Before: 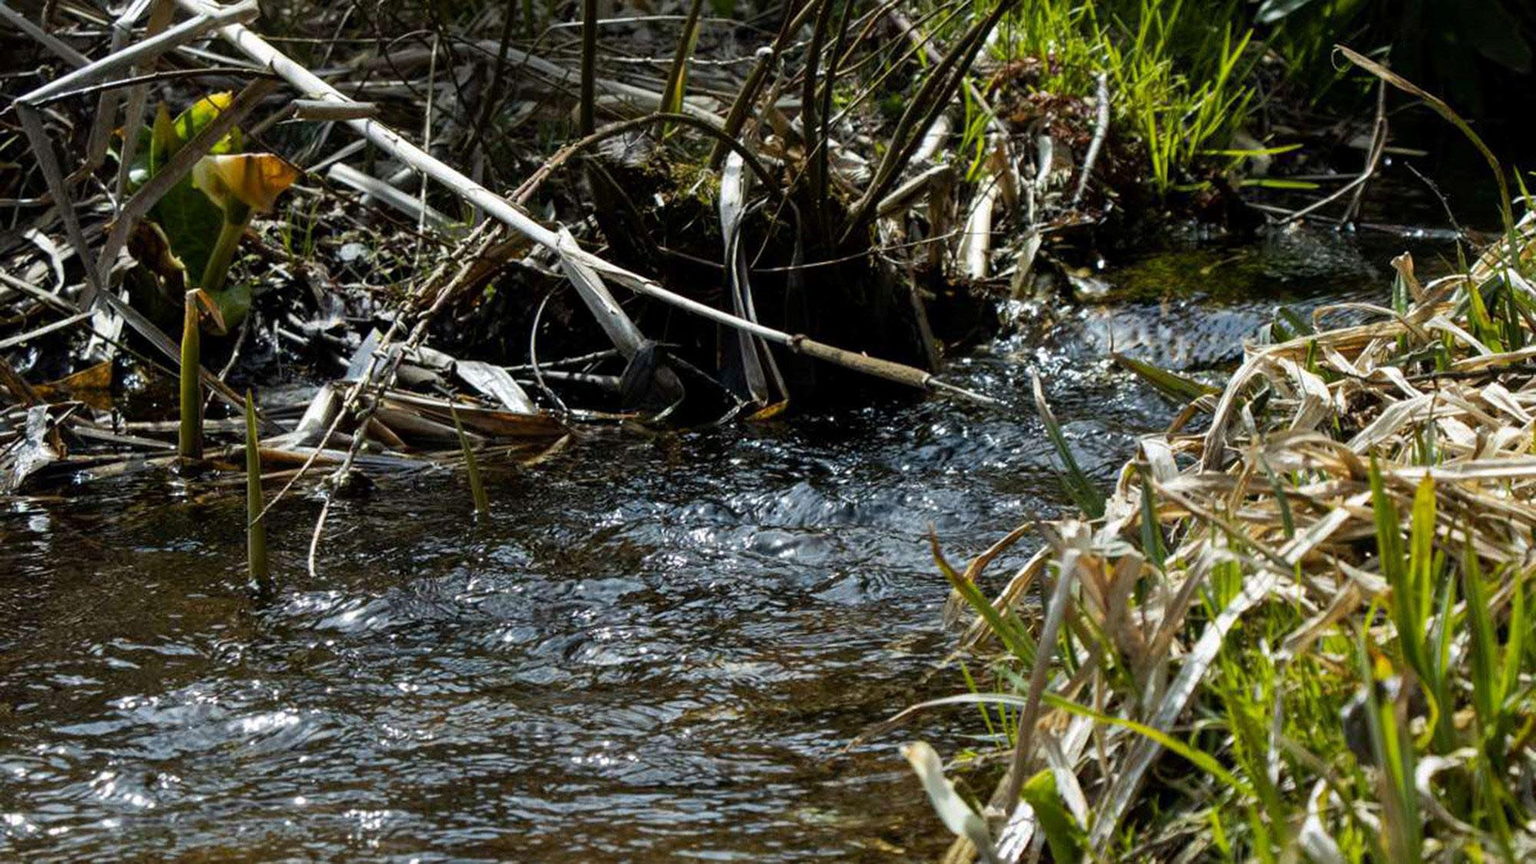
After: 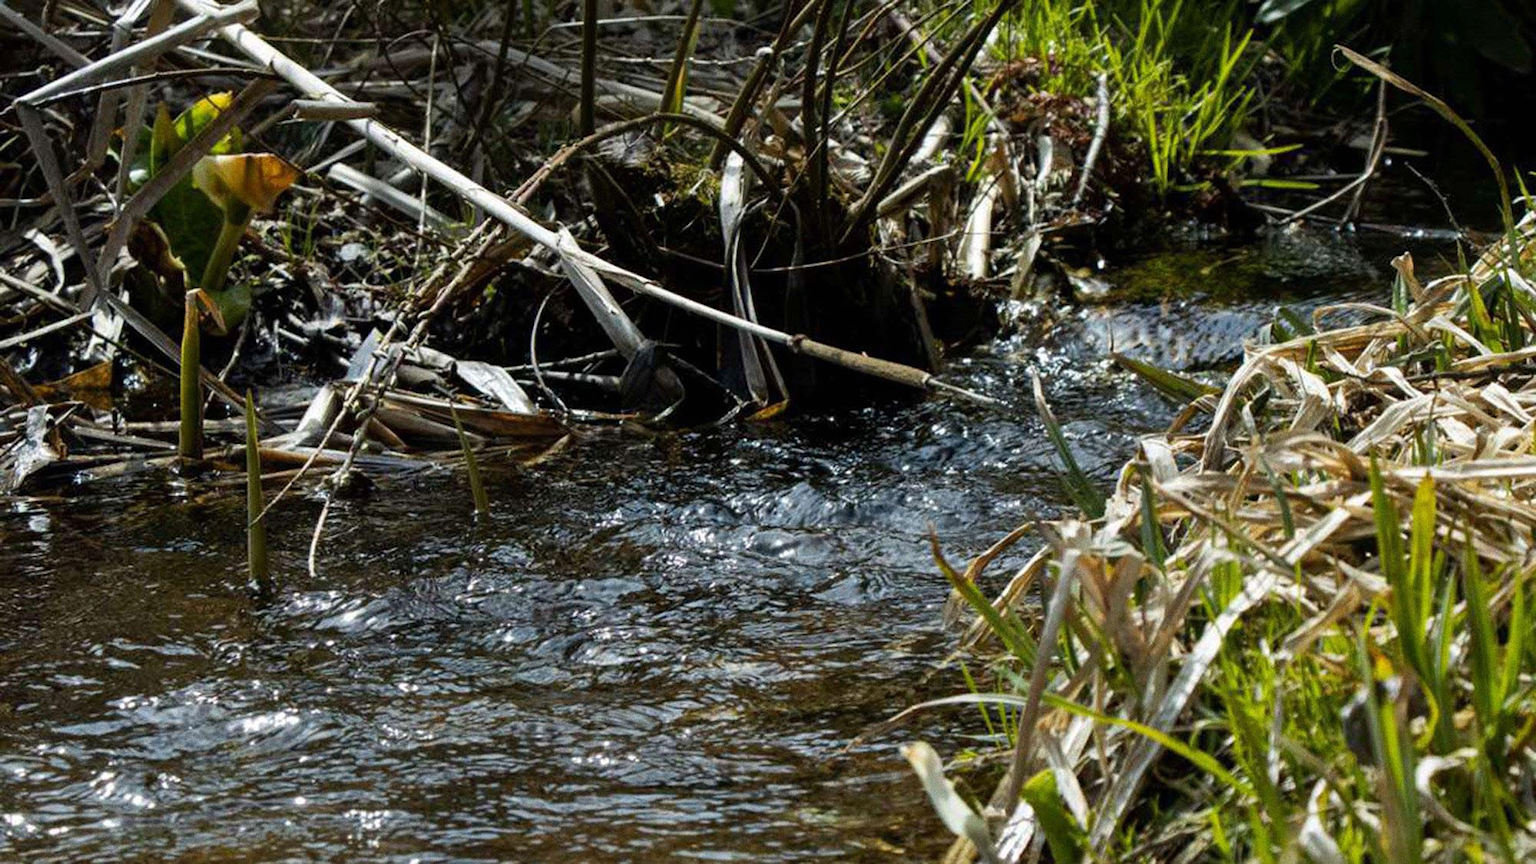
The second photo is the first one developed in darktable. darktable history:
grain: coarseness 3.21 ISO
exposure: black level correction 0, compensate exposure bias true, compensate highlight preservation false
